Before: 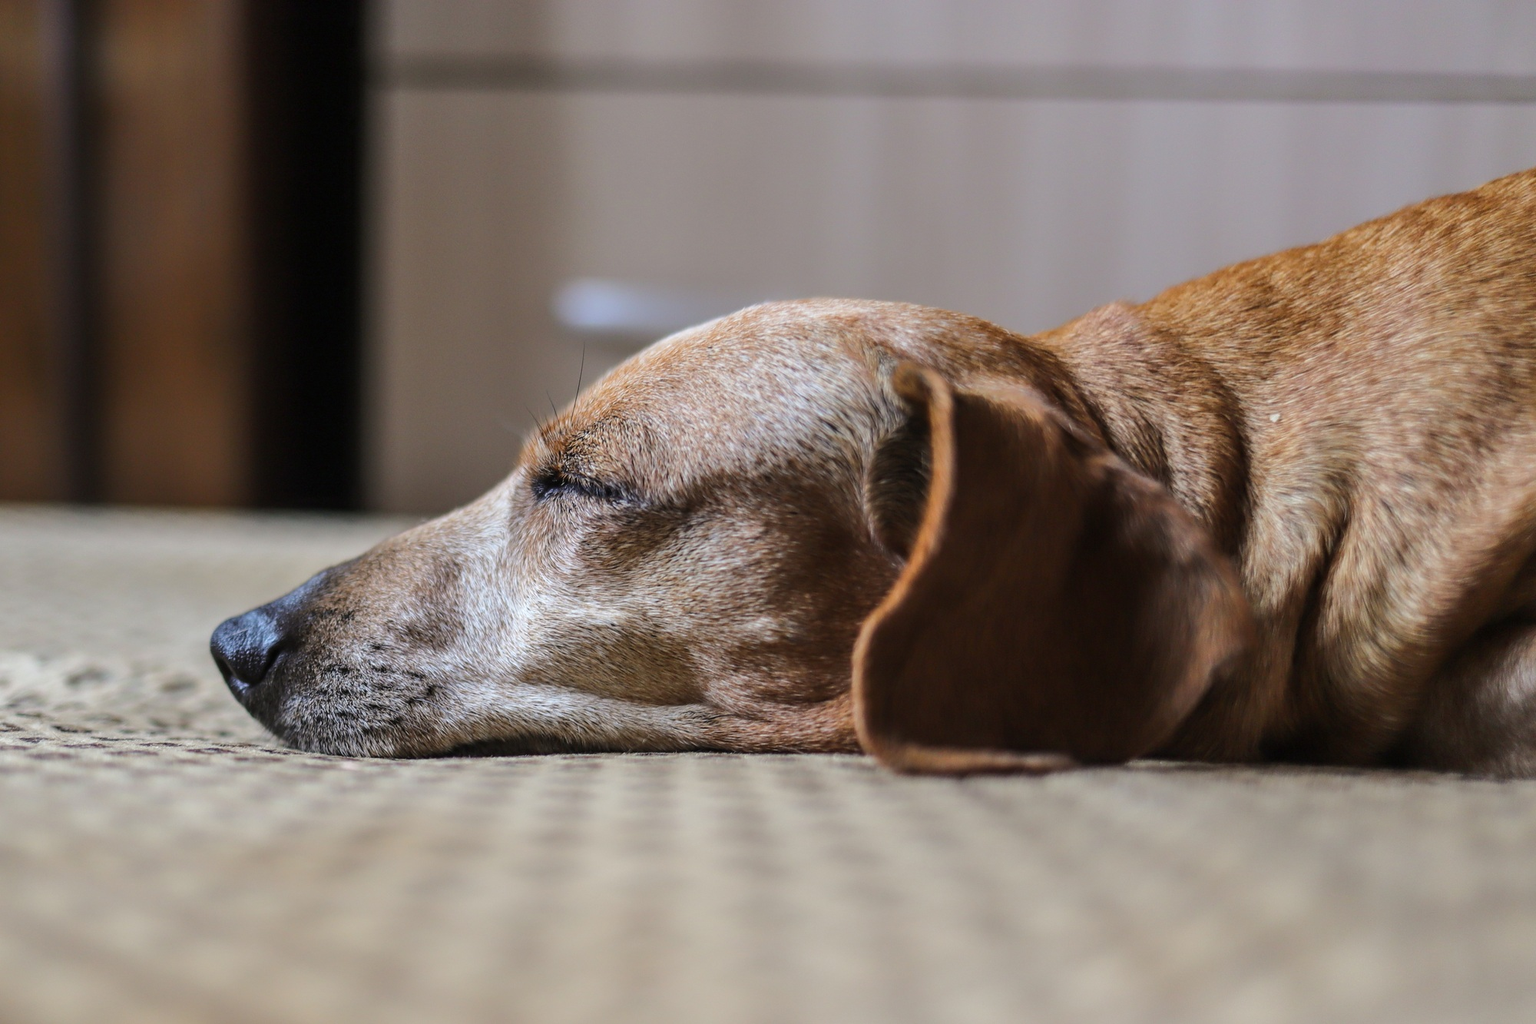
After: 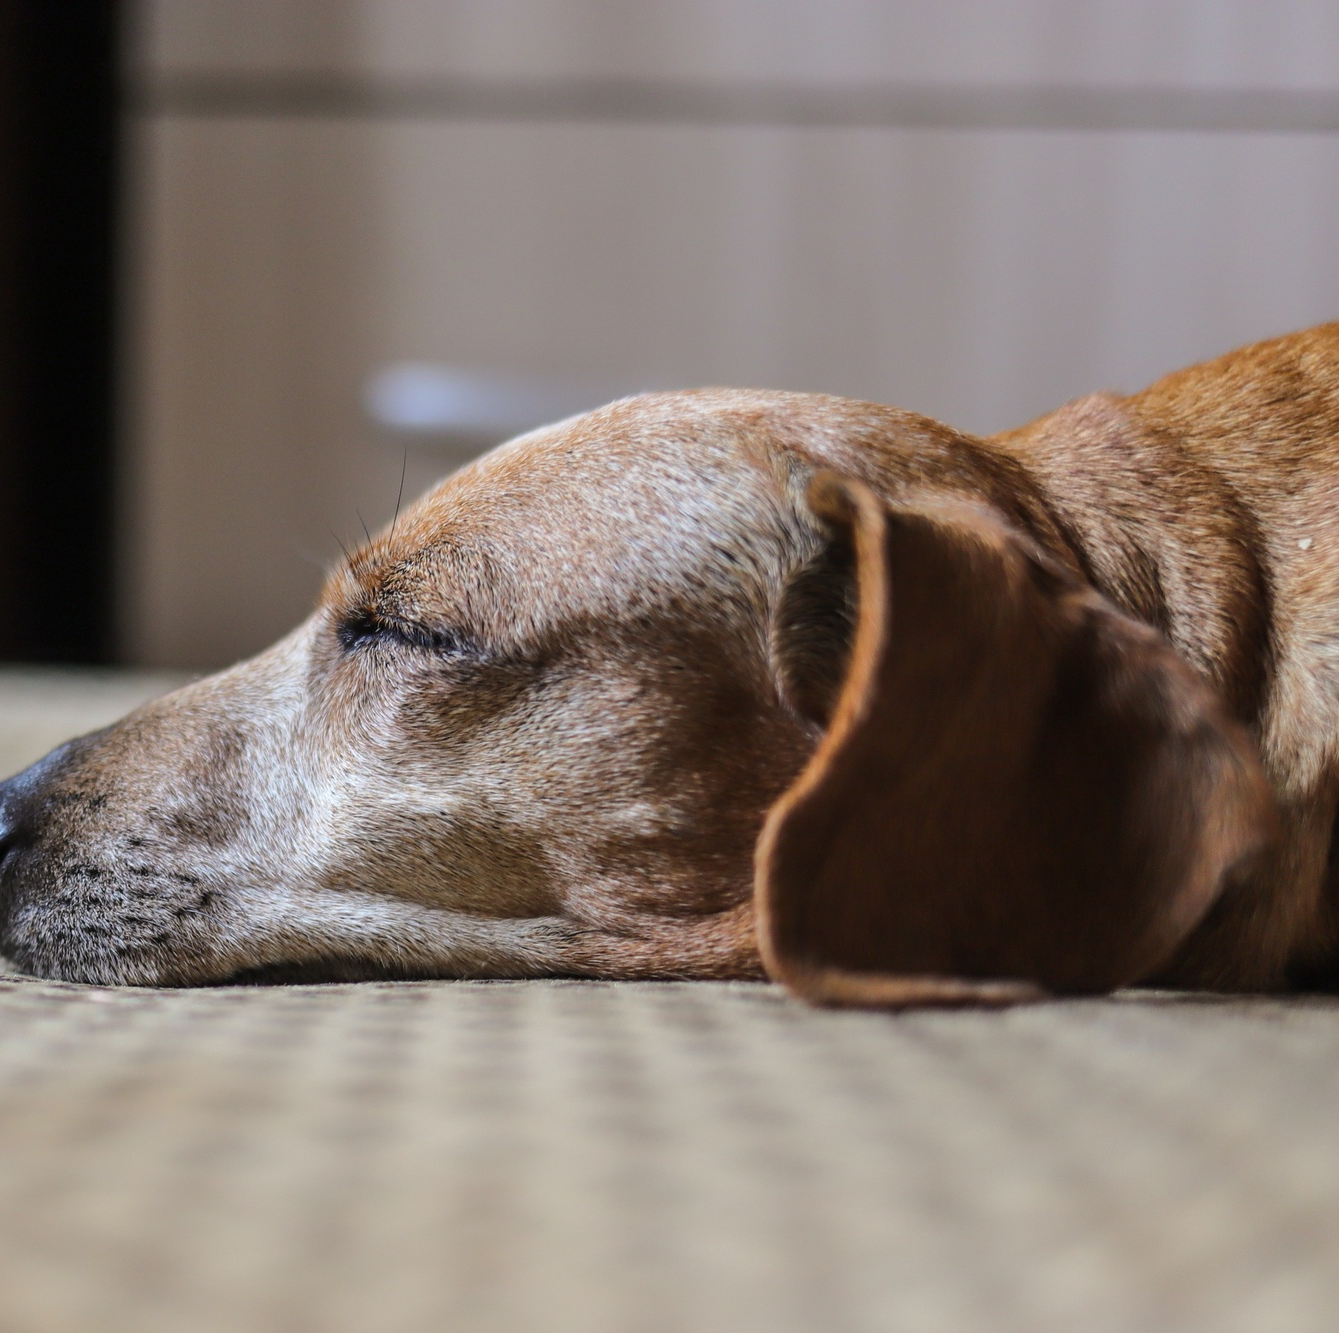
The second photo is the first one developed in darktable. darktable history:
crop and rotate: left 17.789%, right 15.257%
